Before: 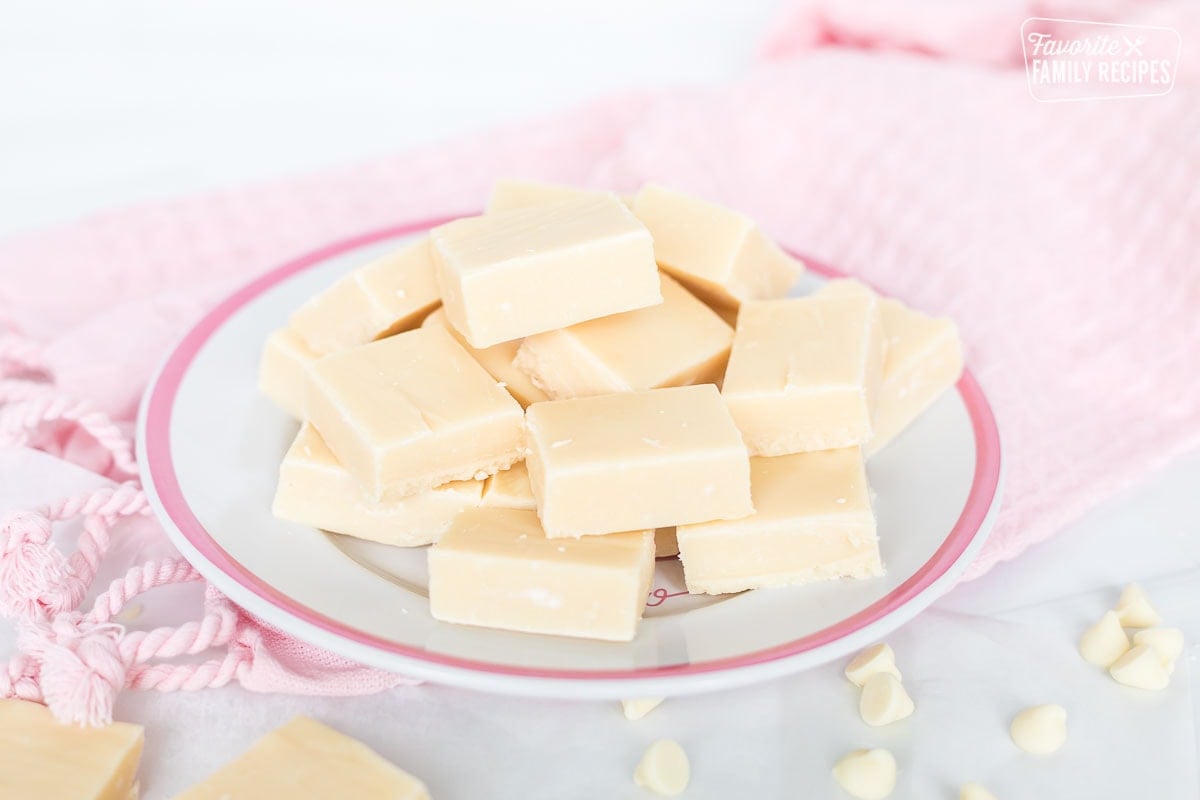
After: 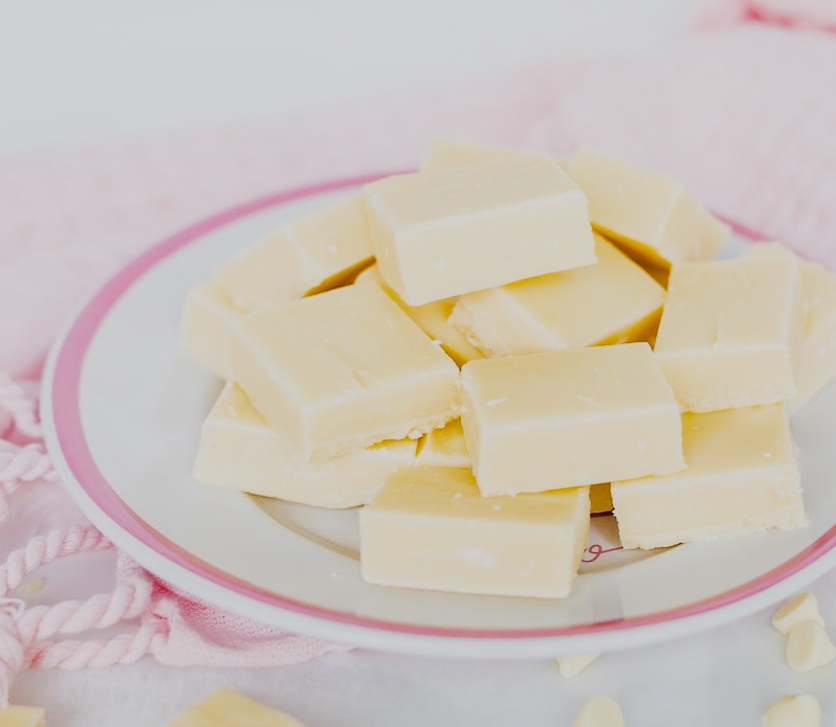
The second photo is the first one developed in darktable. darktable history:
crop and rotate: left 9.061%, right 20.142%
rotate and perspective: rotation -0.013°, lens shift (vertical) -0.027, lens shift (horizontal) 0.178, crop left 0.016, crop right 0.989, crop top 0.082, crop bottom 0.918
exposure: black level correction 0.01, exposure 0.011 EV, compensate highlight preservation false
color balance rgb: perceptual saturation grading › global saturation 36%, perceptual brilliance grading › global brilliance 10%, global vibrance 20%
color contrast: green-magenta contrast 0.8, blue-yellow contrast 1.1, unbound 0
filmic rgb: middle gray luminance 29%, black relative exposure -10.3 EV, white relative exposure 5.5 EV, threshold 6 EV, target black luminance 0%, hardness 3.95, latitude 2.04%, contrast 1.132, highlights saturation mix 5%, shadows ↔ highlights balance 15.11%, preserve chrominance no, color science v3 (2019), use custom middle-gray values true, iterations of high-quality reconstruction 0, enable highlight reconstruction true
